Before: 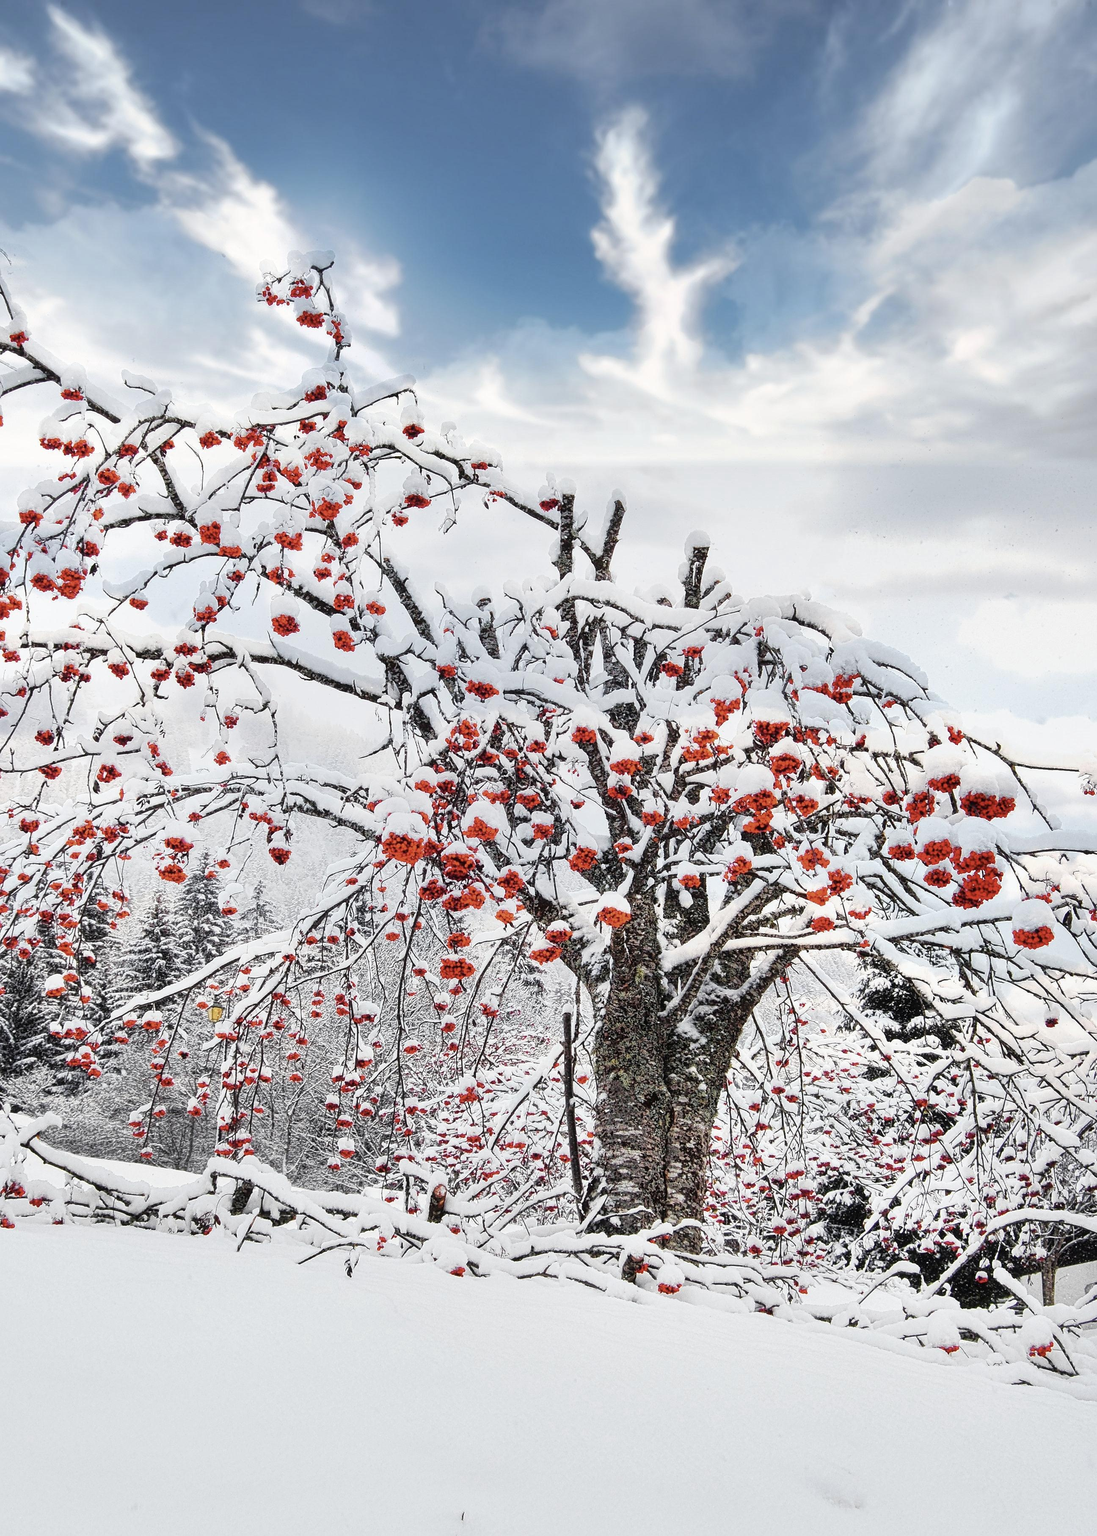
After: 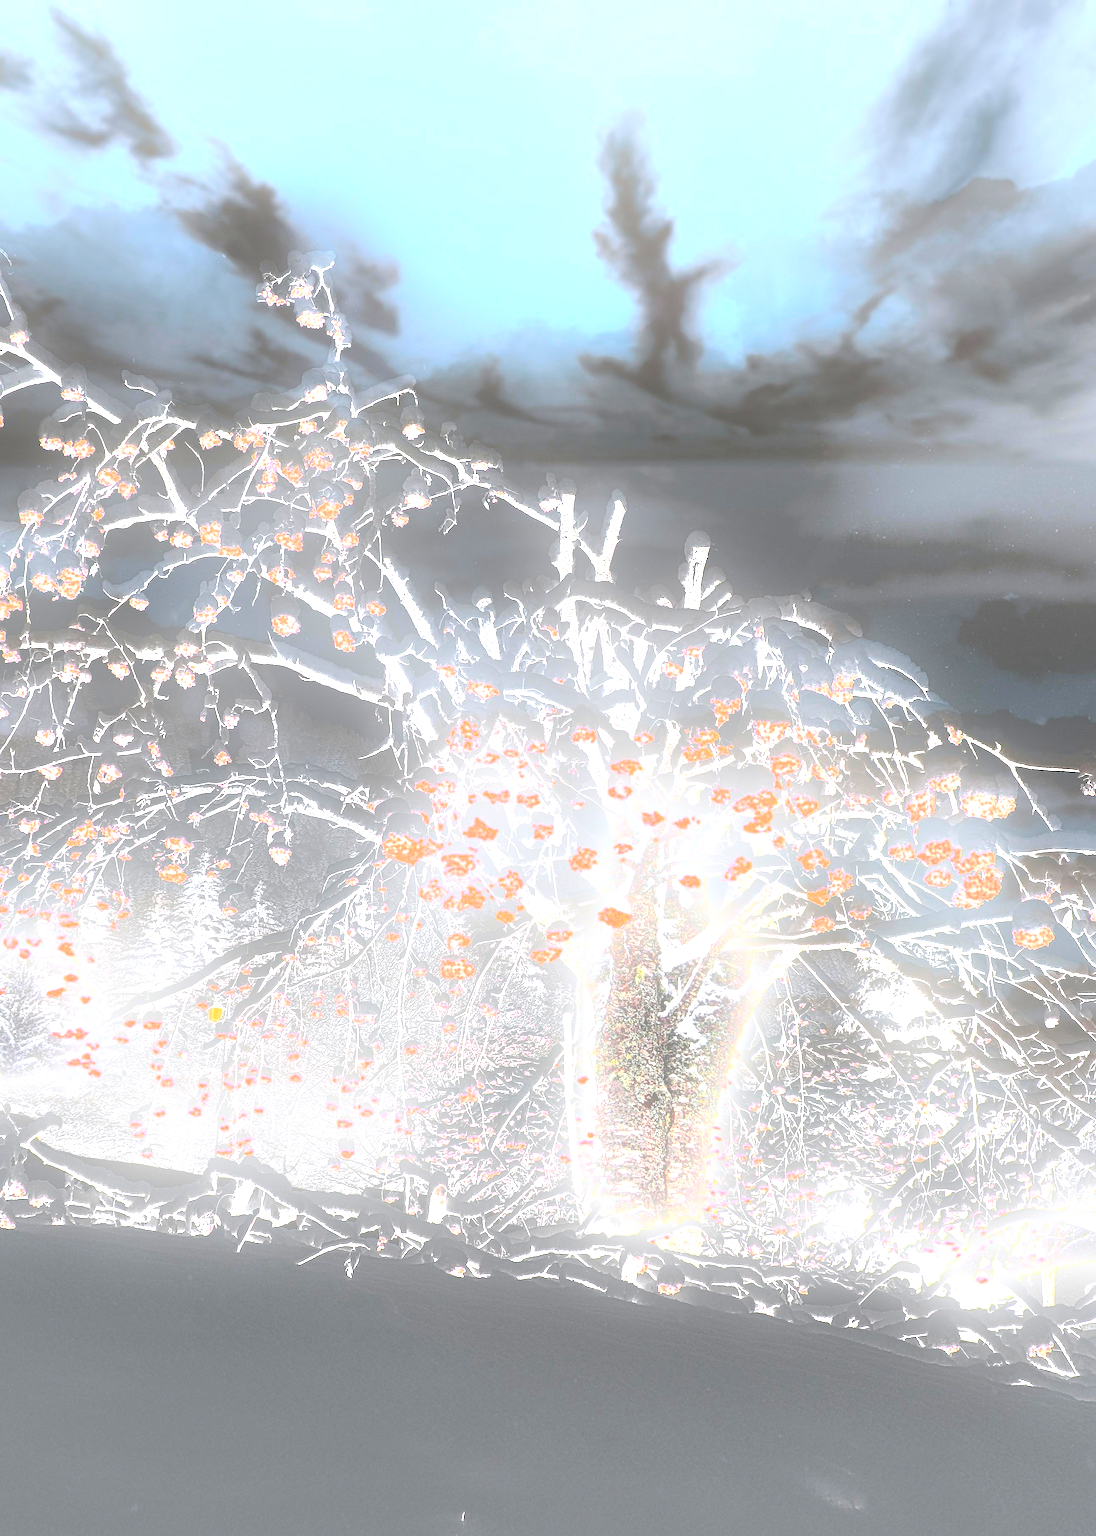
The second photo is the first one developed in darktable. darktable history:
exposure: exposure 2.04 EV, compensate highlight preservation false
bloom: on, module defaults
